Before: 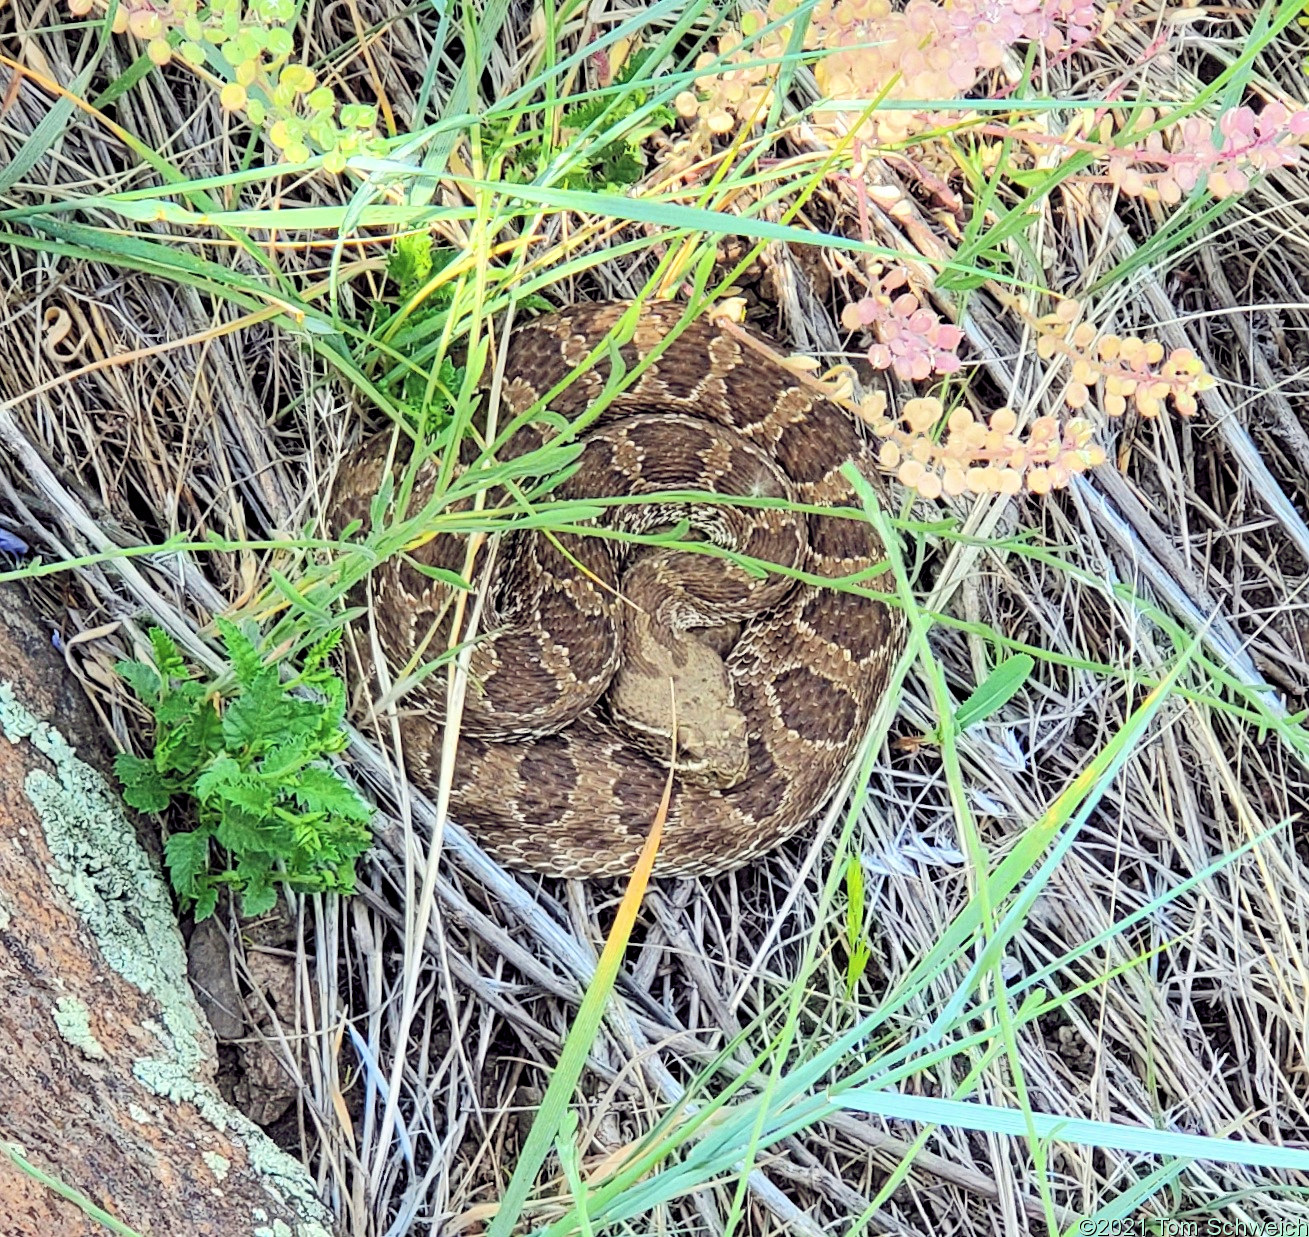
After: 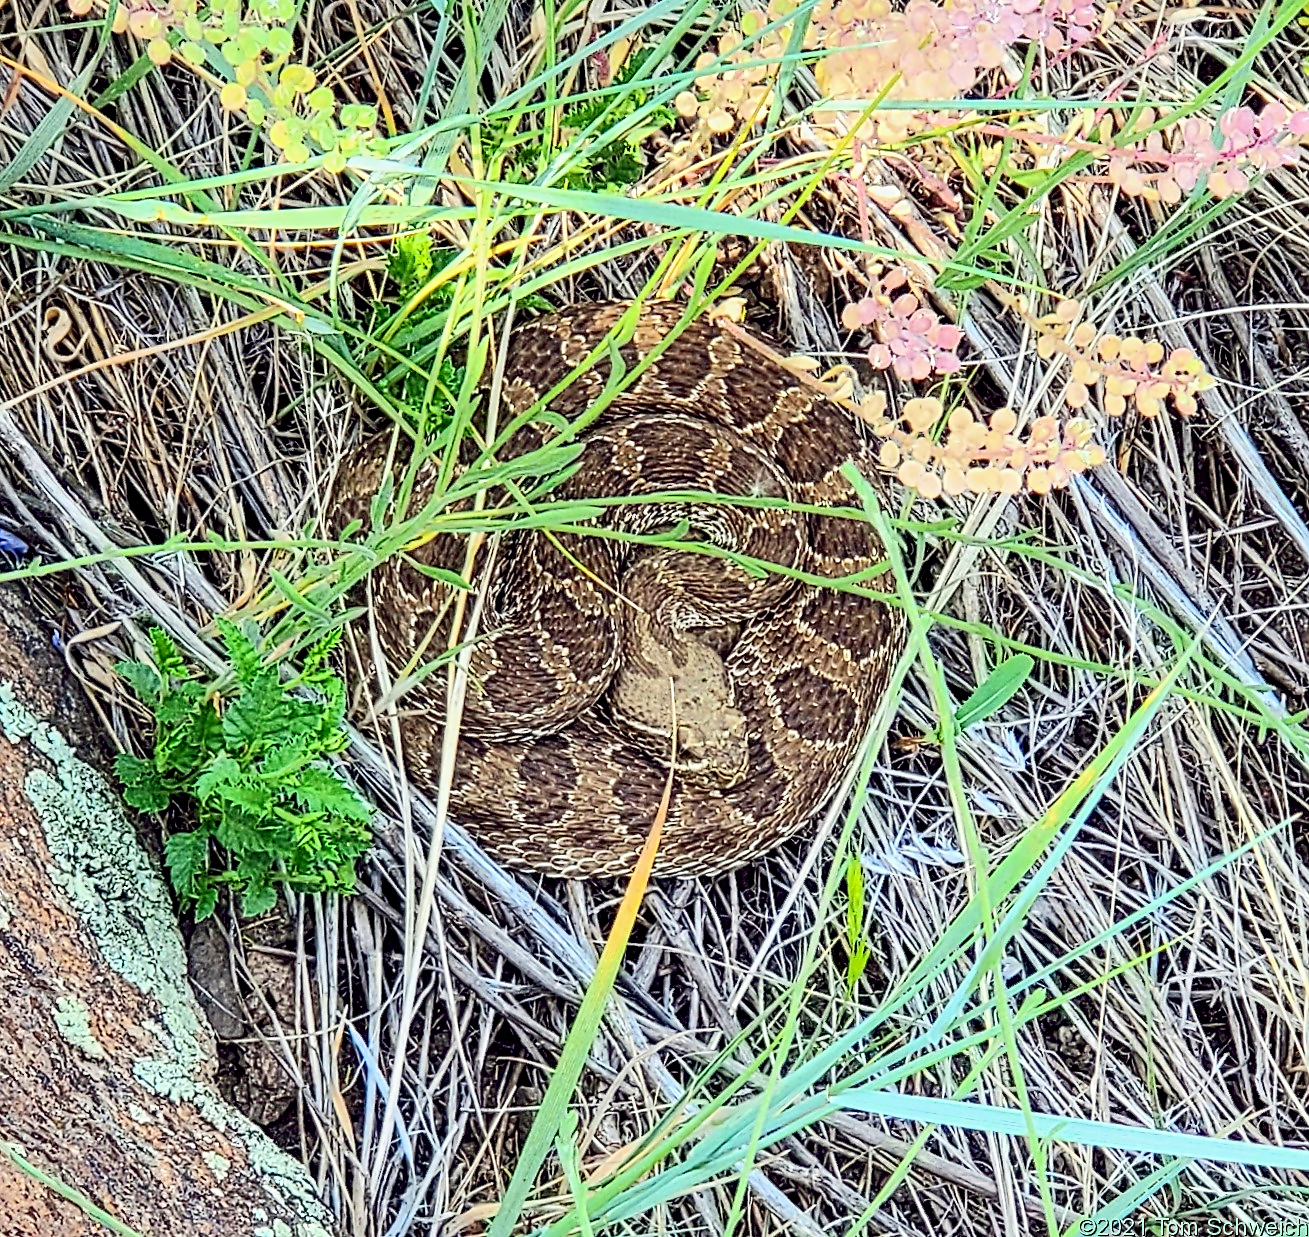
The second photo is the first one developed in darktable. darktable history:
contrast brightness saturation: contrast 0.15, brightness -0.01, saturation 0.1
contrast equalizer: y [[0.5, 0.5, 0.5, 0.515, 0.749, 0.84], [0.5 ×6], [0.5 ×6], [0, 0, 0, 0.001, 0.067, 0.262], [0 ×6]]
exposure: black level correction 0.009, exposure -0.159 EV, compensate highlight preservation false
